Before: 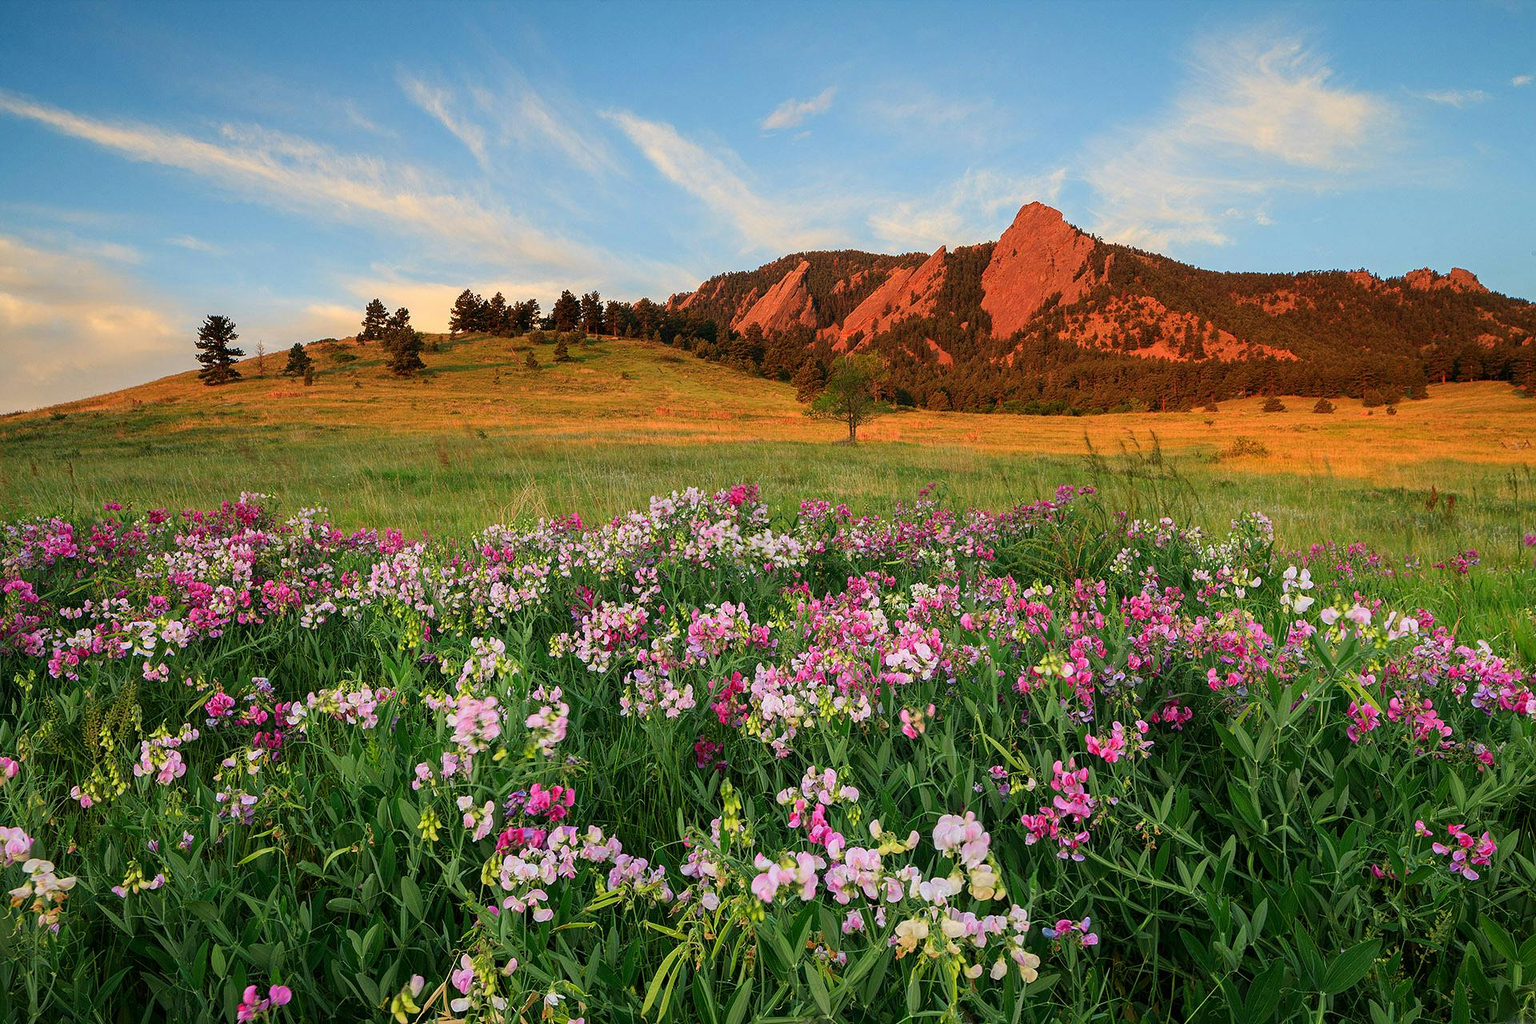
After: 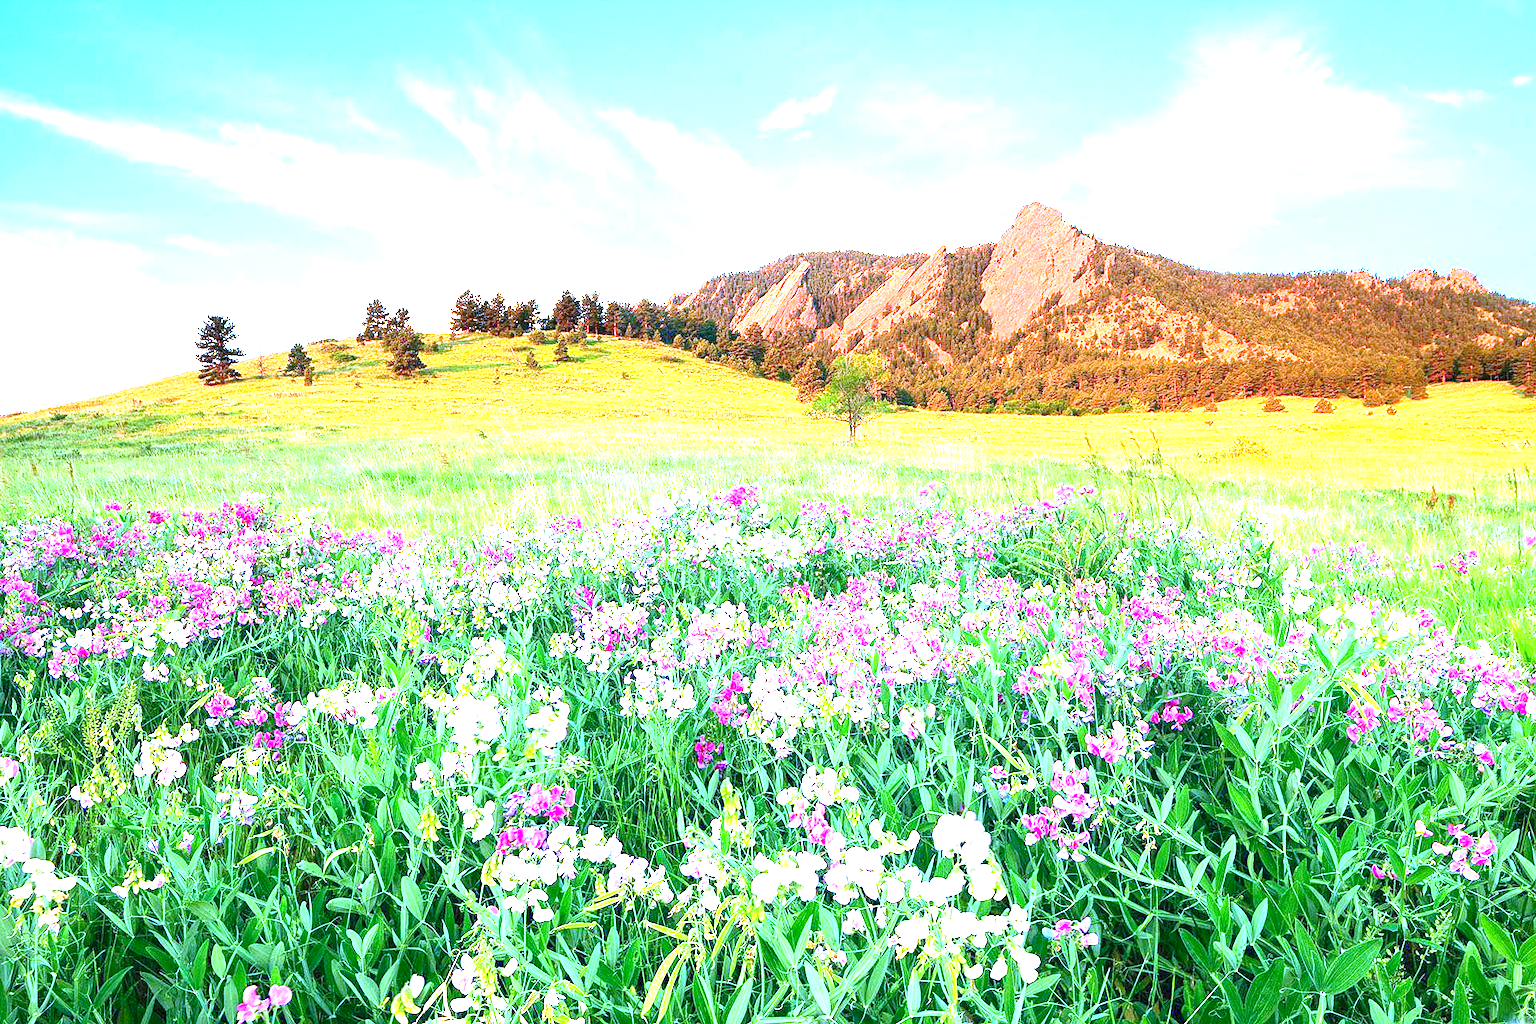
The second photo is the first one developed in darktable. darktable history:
levels: levels [0.008, 0.318, 0.836]
exposure: black level correction 0, exposure 1.675 EV, compensate exposure bias true, compensate highlight preservation false
white balance: red 0.766, blue 1.537
tone equalizer: -8 EV -1.08 EV, -7 EV -1.01 EV, -6 EV -0.867 EV, -5 EV -0.578 EV, -3 EV 0.578 EV, -2 EV 0.867 EV, -1 EV 1.01 EV, +0 EV 1.08 EV, edges refinement/feathering 500, mask exposure compensation -1.57 EV, preserve details no
